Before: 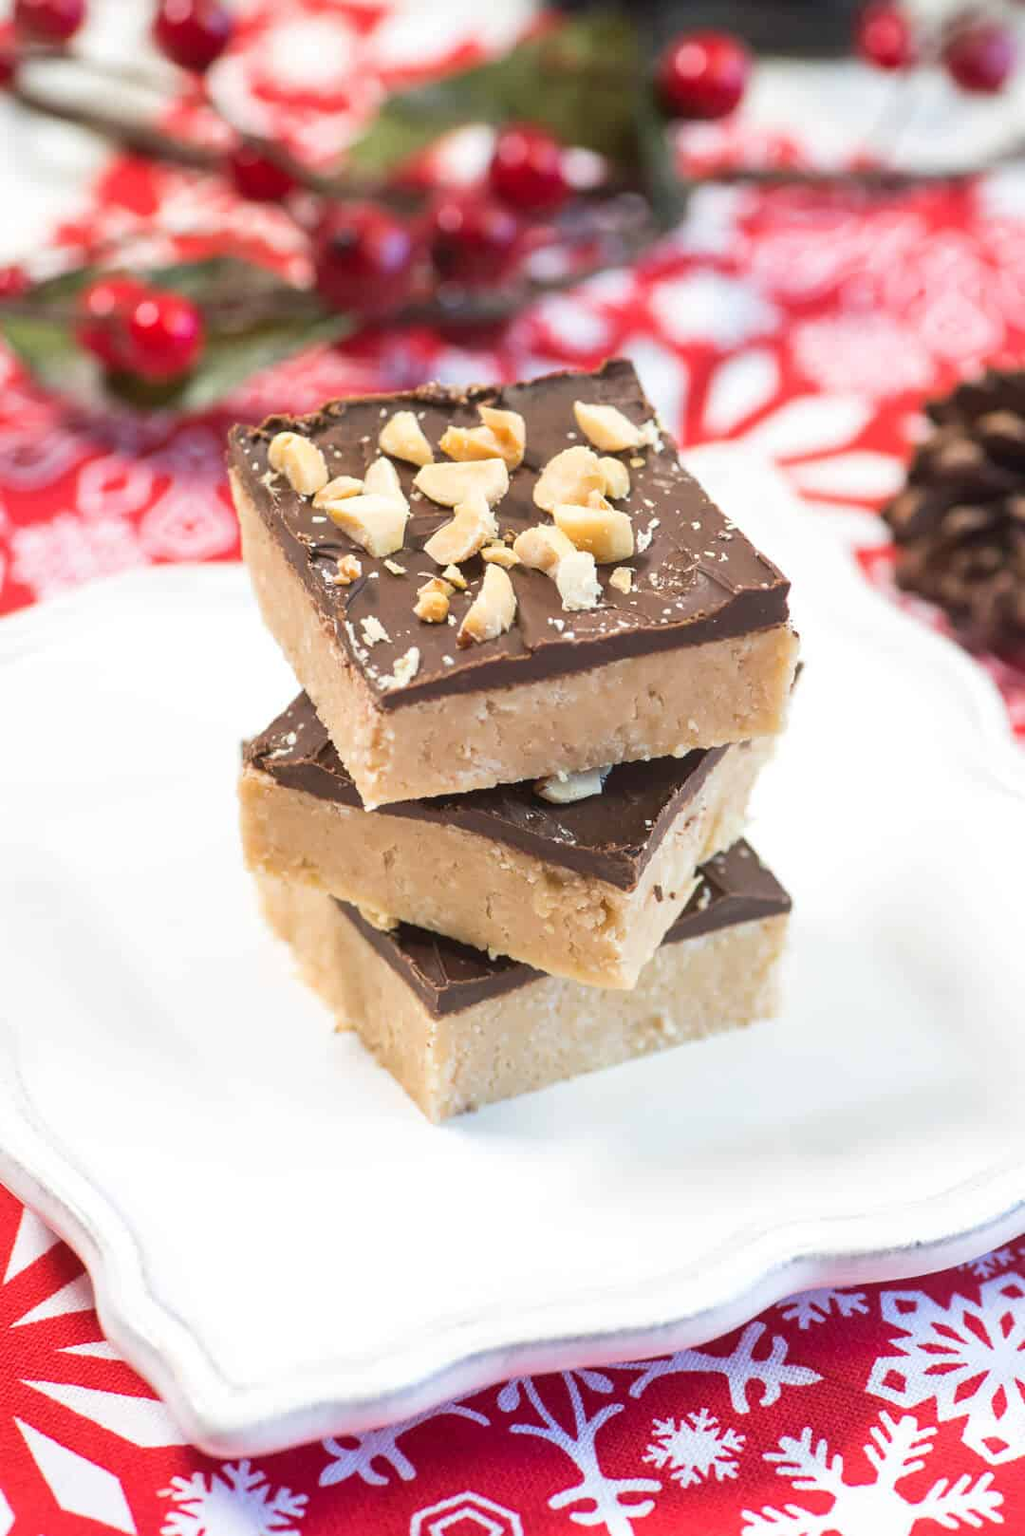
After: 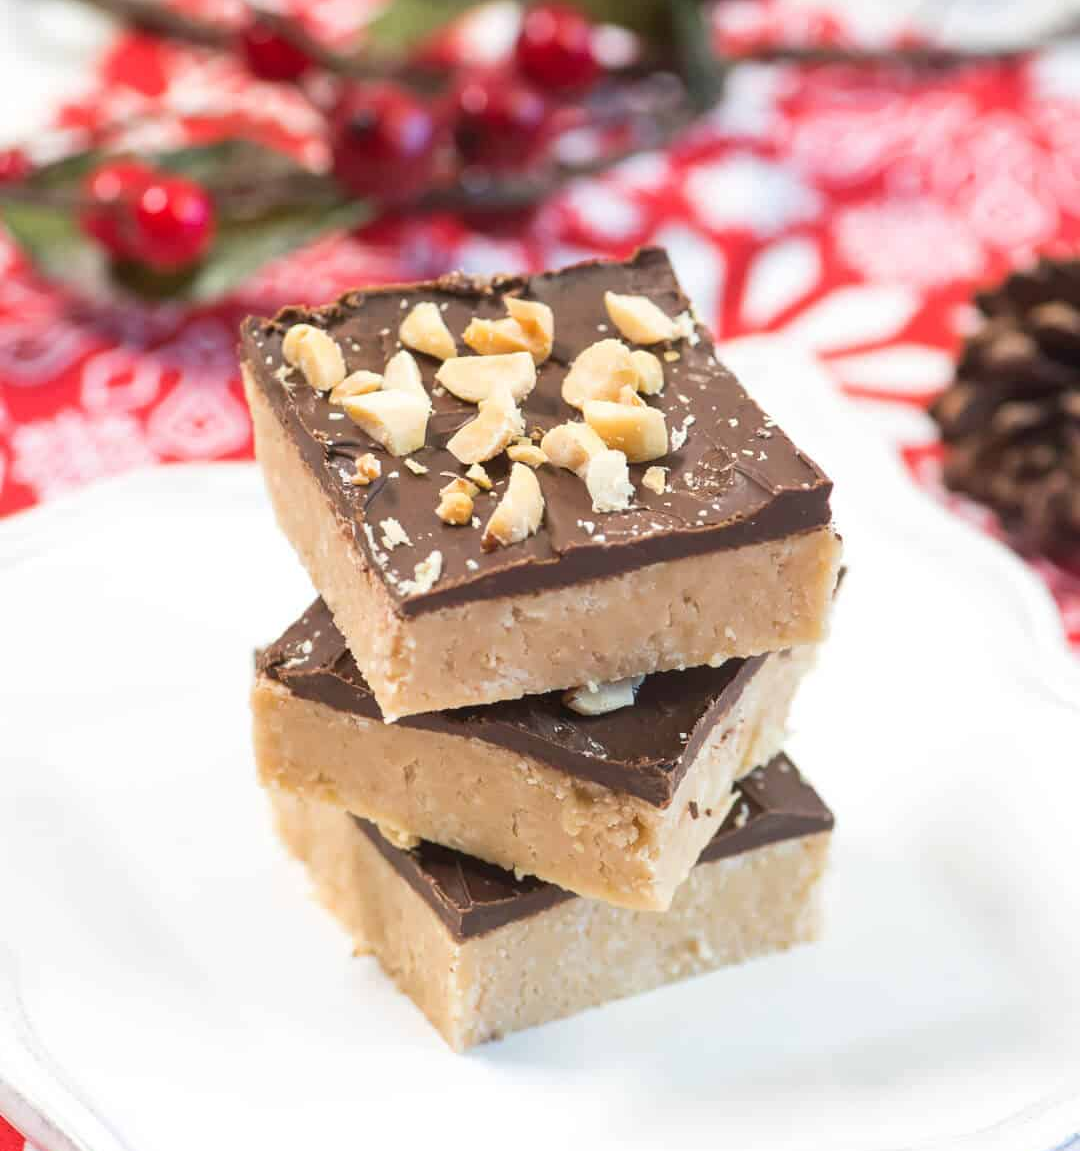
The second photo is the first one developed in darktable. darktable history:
crop and rotate: top 8.134%, bottom 20.672%
